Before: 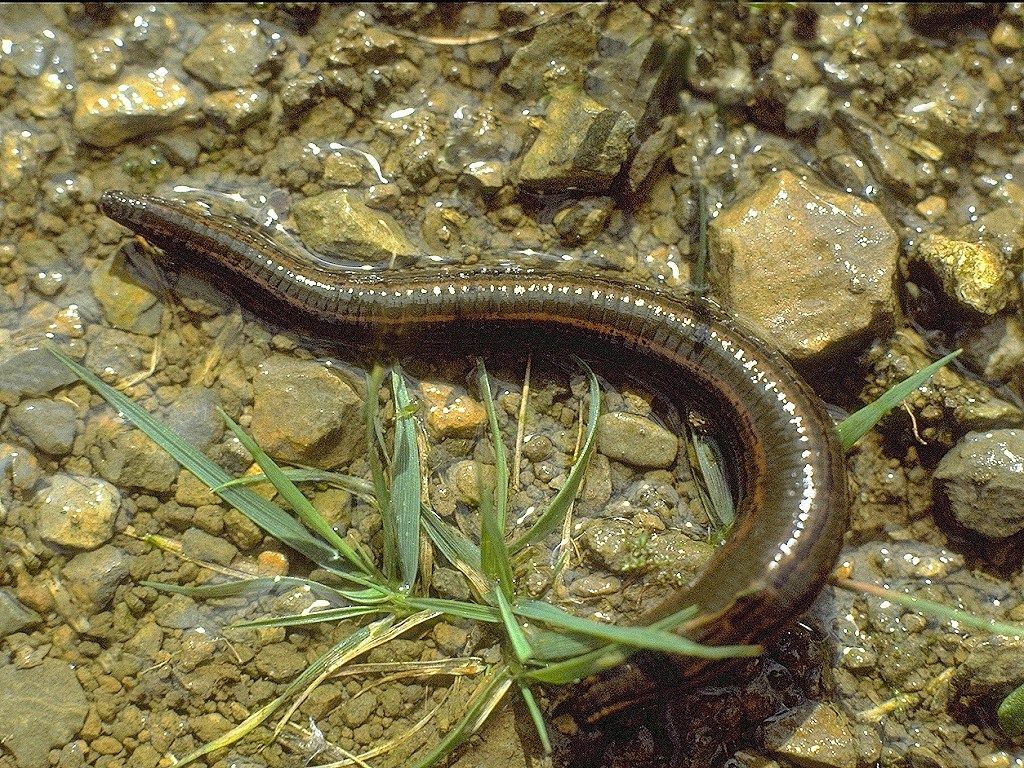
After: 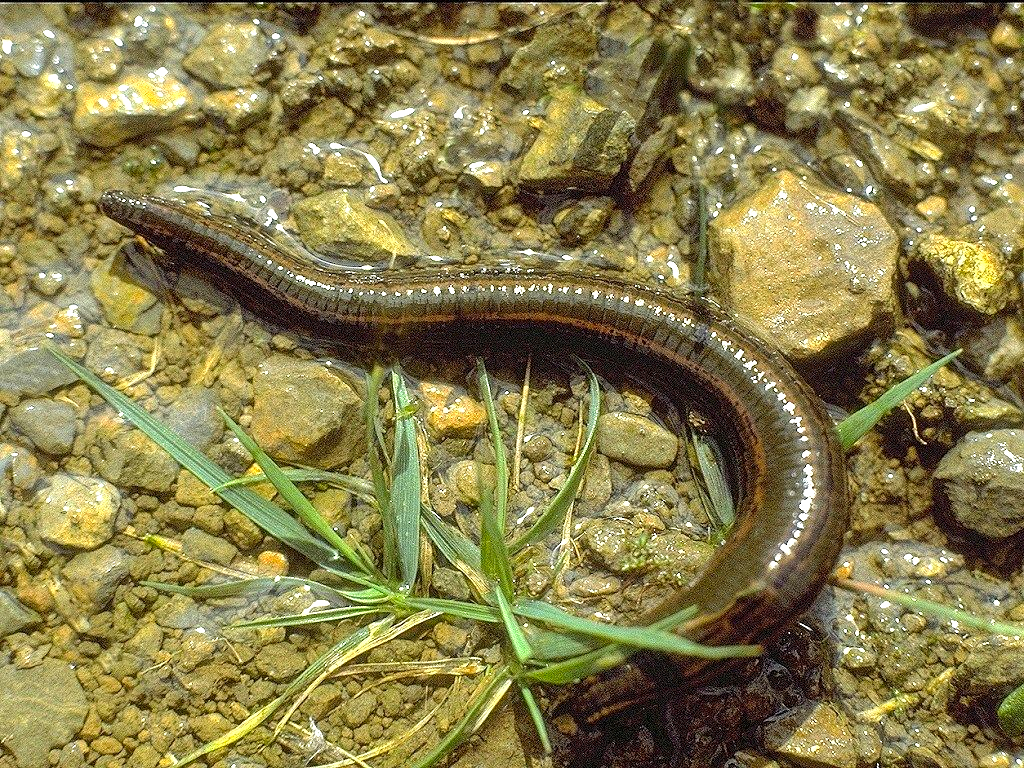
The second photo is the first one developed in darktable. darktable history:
contrast brightness saturation: contrast 0.04, saturation 0.161
tone equalizer: -8 EV -0.717 EV, -7 EV -0.715 EV, -6 EV -0.564 EV, -5 EV -0.392 EV, -3 EV 0.372 EV, -2 EV 0.6 EV, -1 EV 0.687 EV, +0 EV 0.734 EV, smoothing diameter 24.95%, edges refinement/feathering 8.29, preserve details guided filter
local contrast: highlights 100%, shadows 100%, detail 120%, midtone range 0.2
exposure: exposure -0.318 EV, compensate exposure bias true, compensate highlight preservation false
